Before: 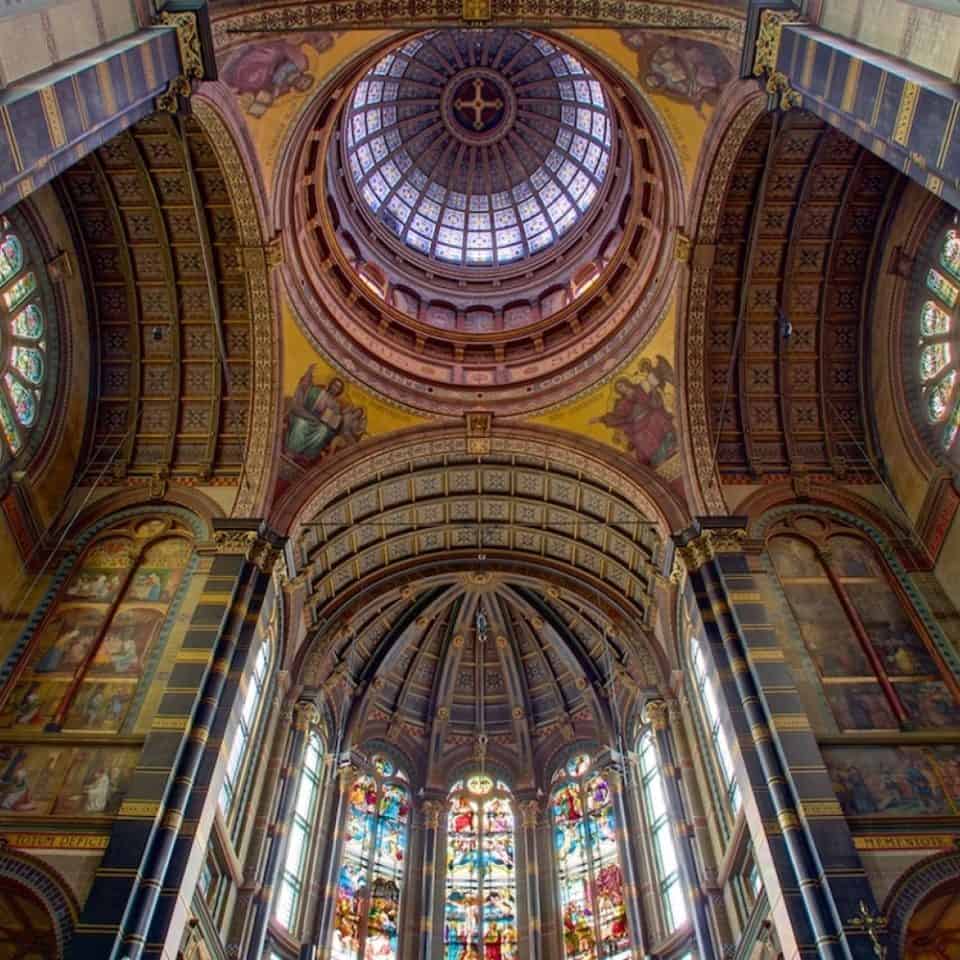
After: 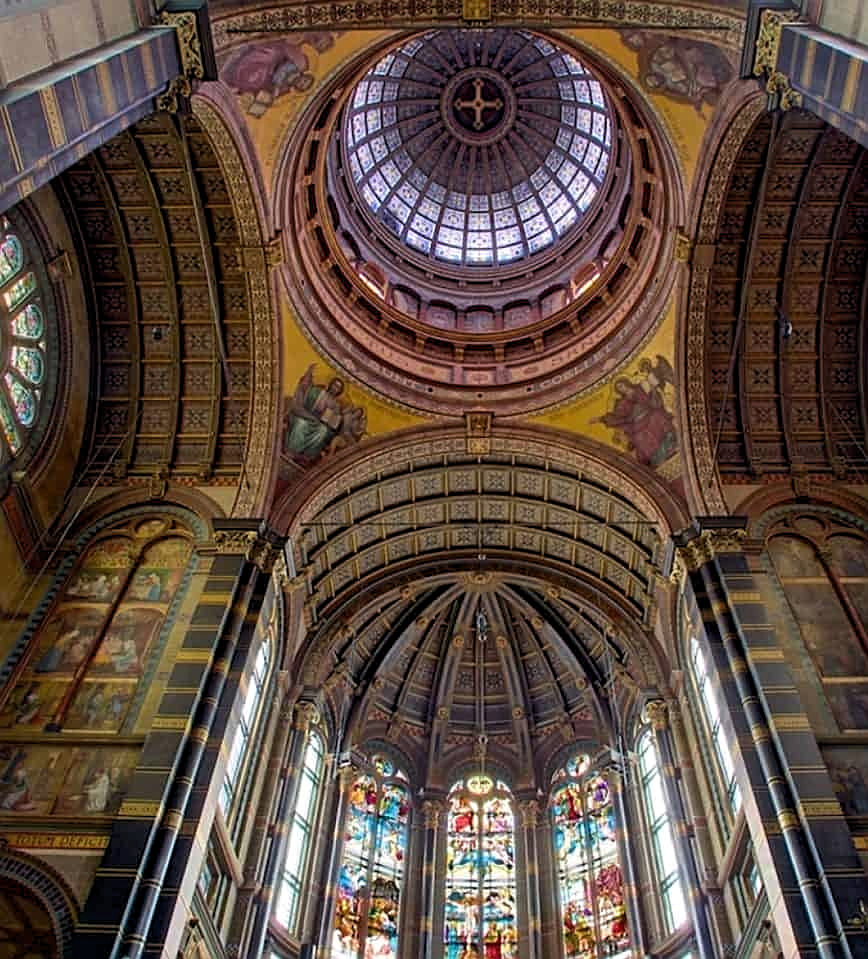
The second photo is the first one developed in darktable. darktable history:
crop: right 9.509%, bottom 0.031%
sharpen: on, module defaults
levels: levels [0.026, 0.507, 0.987]
